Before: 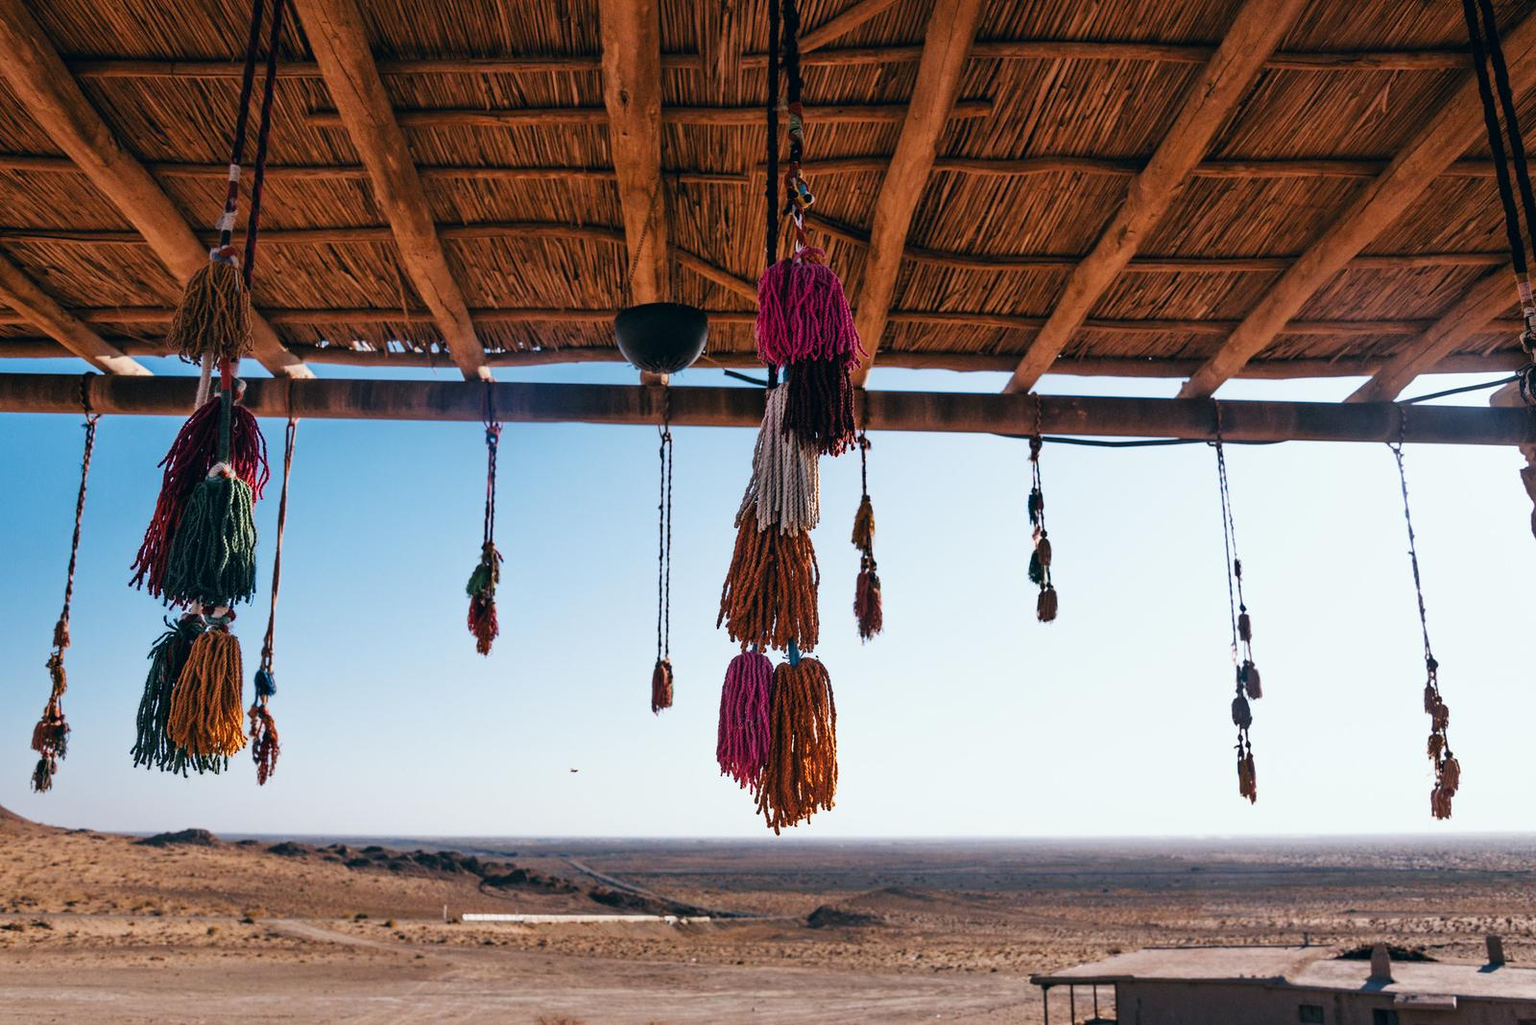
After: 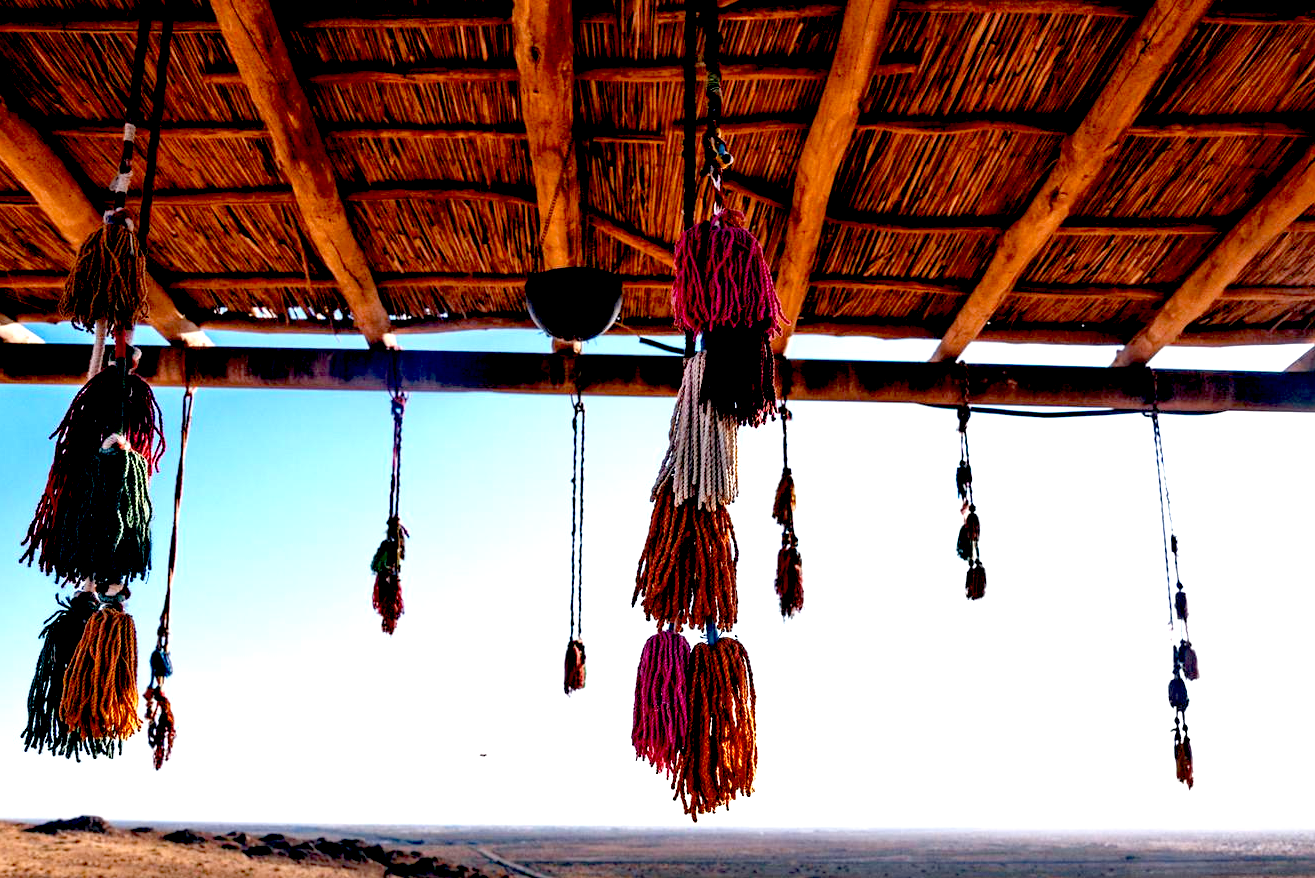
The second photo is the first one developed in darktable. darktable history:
base curve: preserve colors none
crop and rotate: left 7.196%, top 4.574%, right 10.605%, bottom 13.178%
exposure: black level correction 0.035, exposure 0.9 EV, compensate highlight preservation false
